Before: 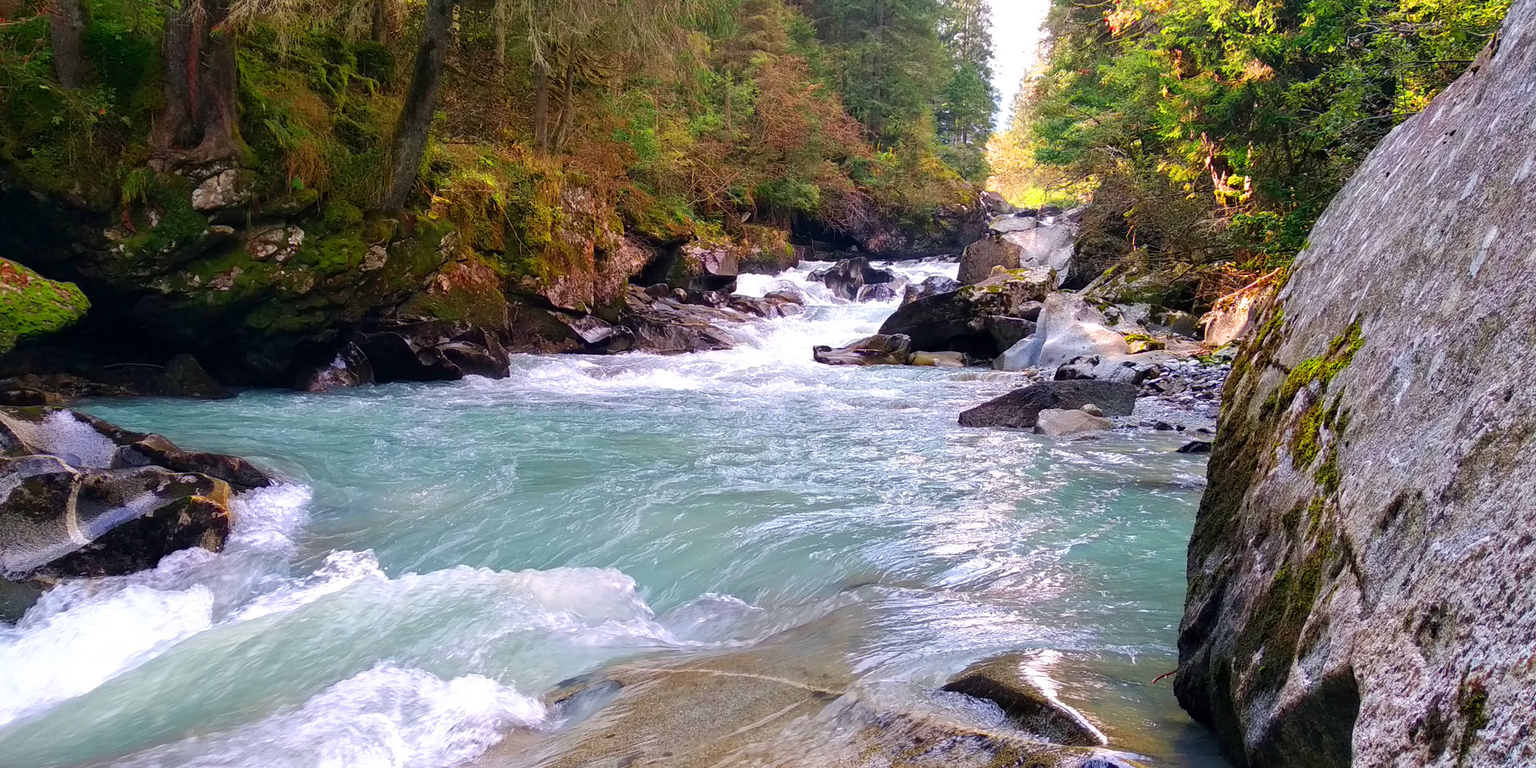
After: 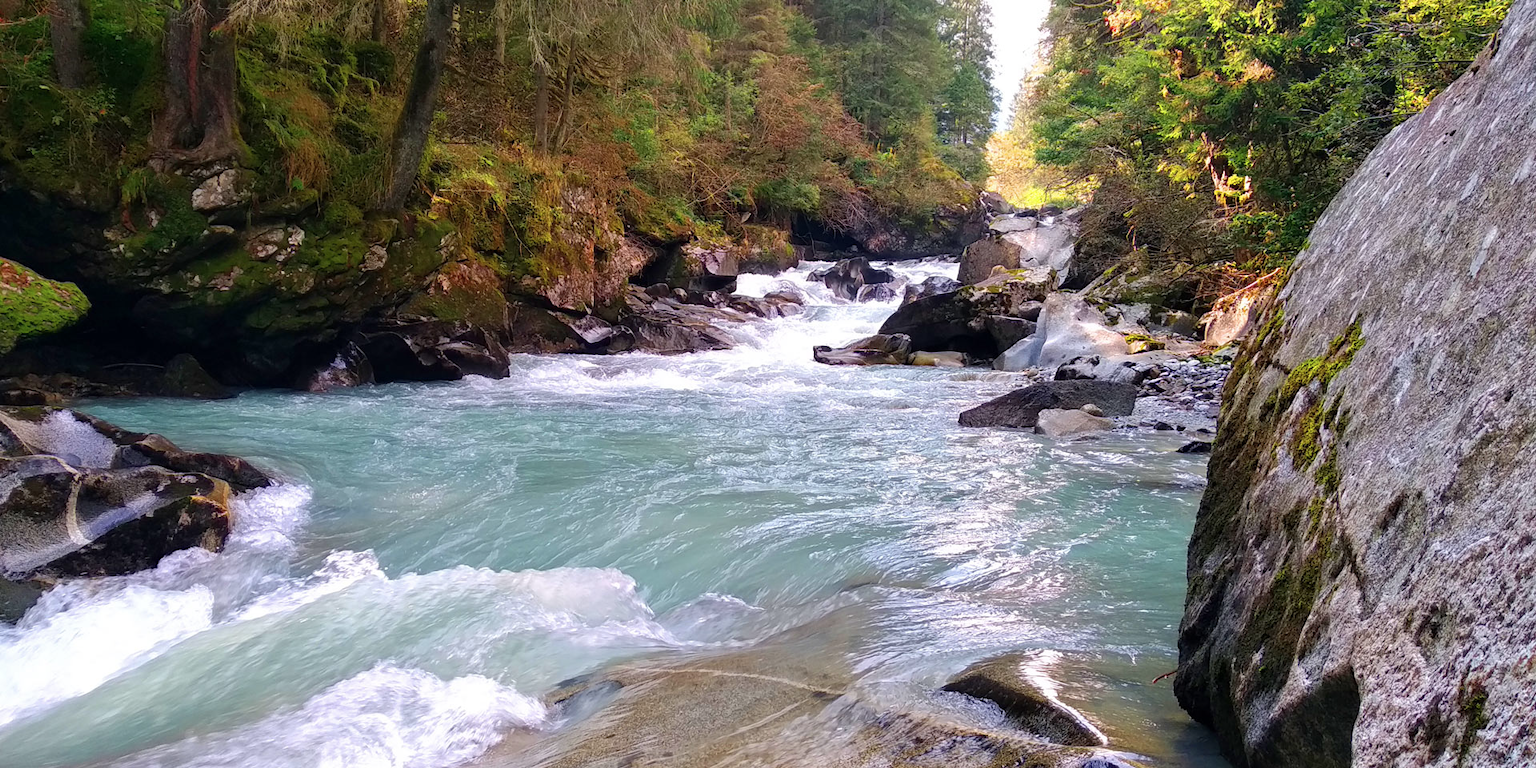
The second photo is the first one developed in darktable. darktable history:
color correction: highlights a* -0.137, highlights b* 0.137
contrast brightness saturation: saturation -0.1
